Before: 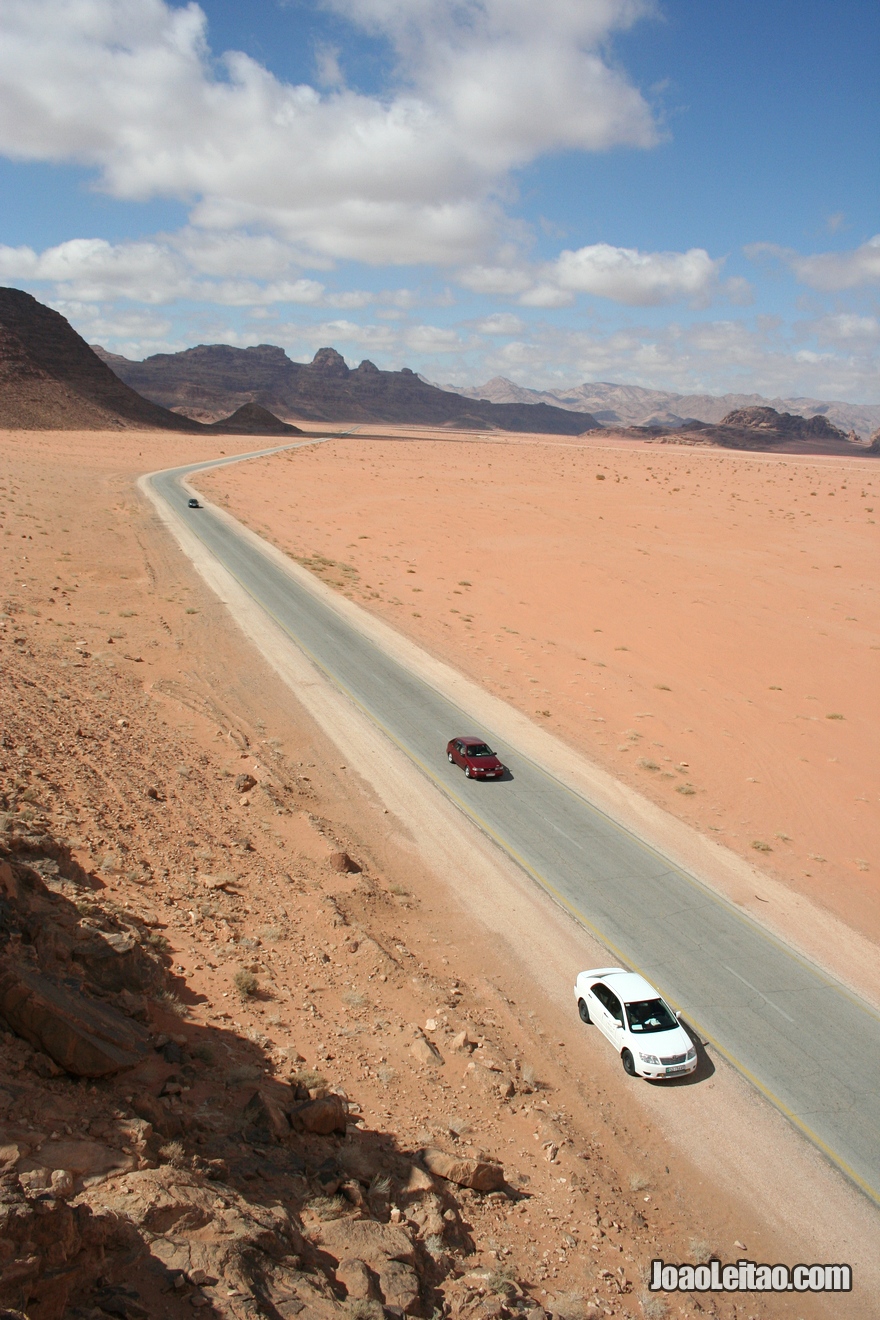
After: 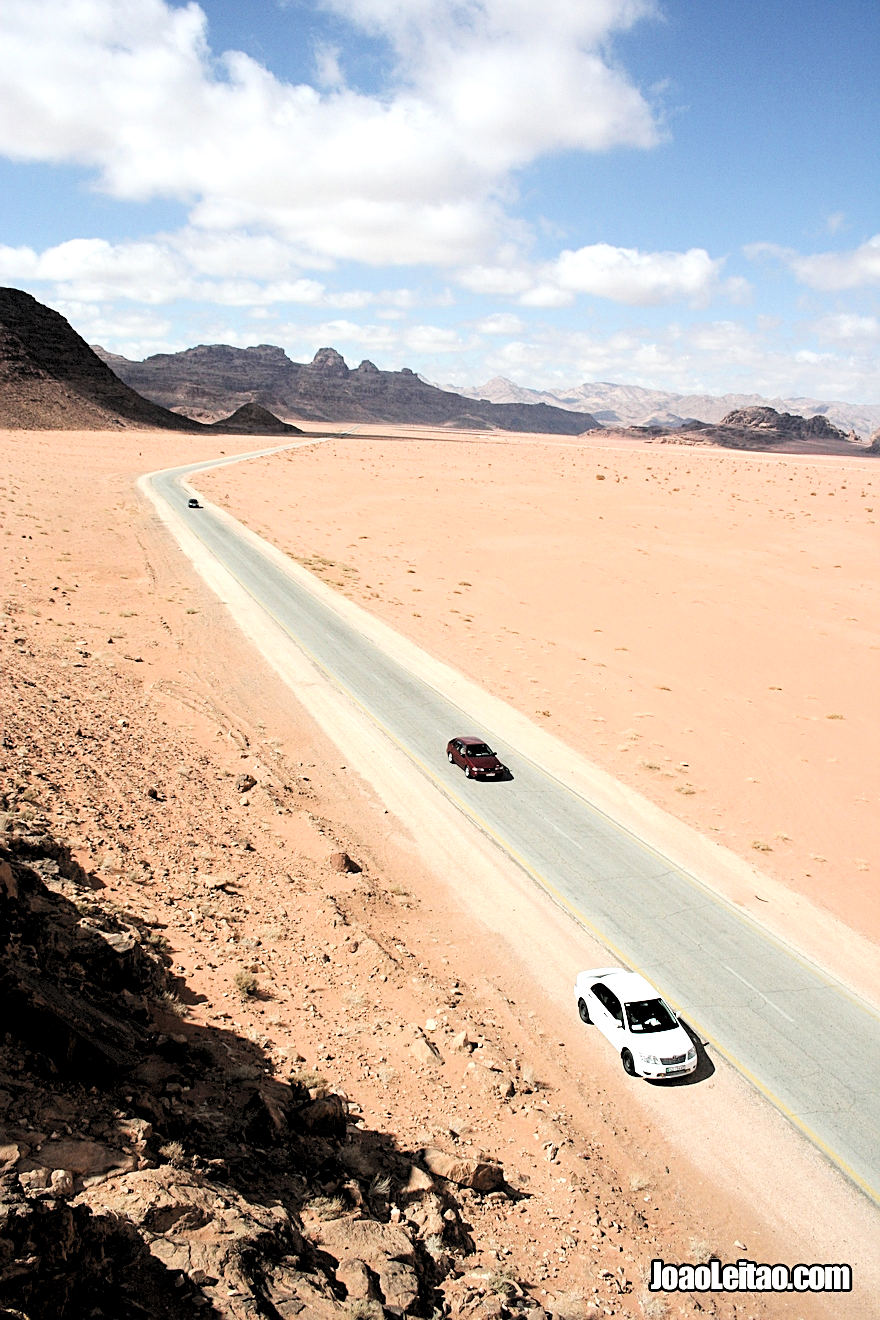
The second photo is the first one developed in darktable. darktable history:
exposure: exposure 1 EV, compensate highlight preservation false
sharpen: on, module defaults
filmic rgb: black relative exposure -7.65 EV, white relative exposure 4.56 EV, hardness 3.61, contrast 1.115
levels: levels [0.182, 0.542, 0.902]
